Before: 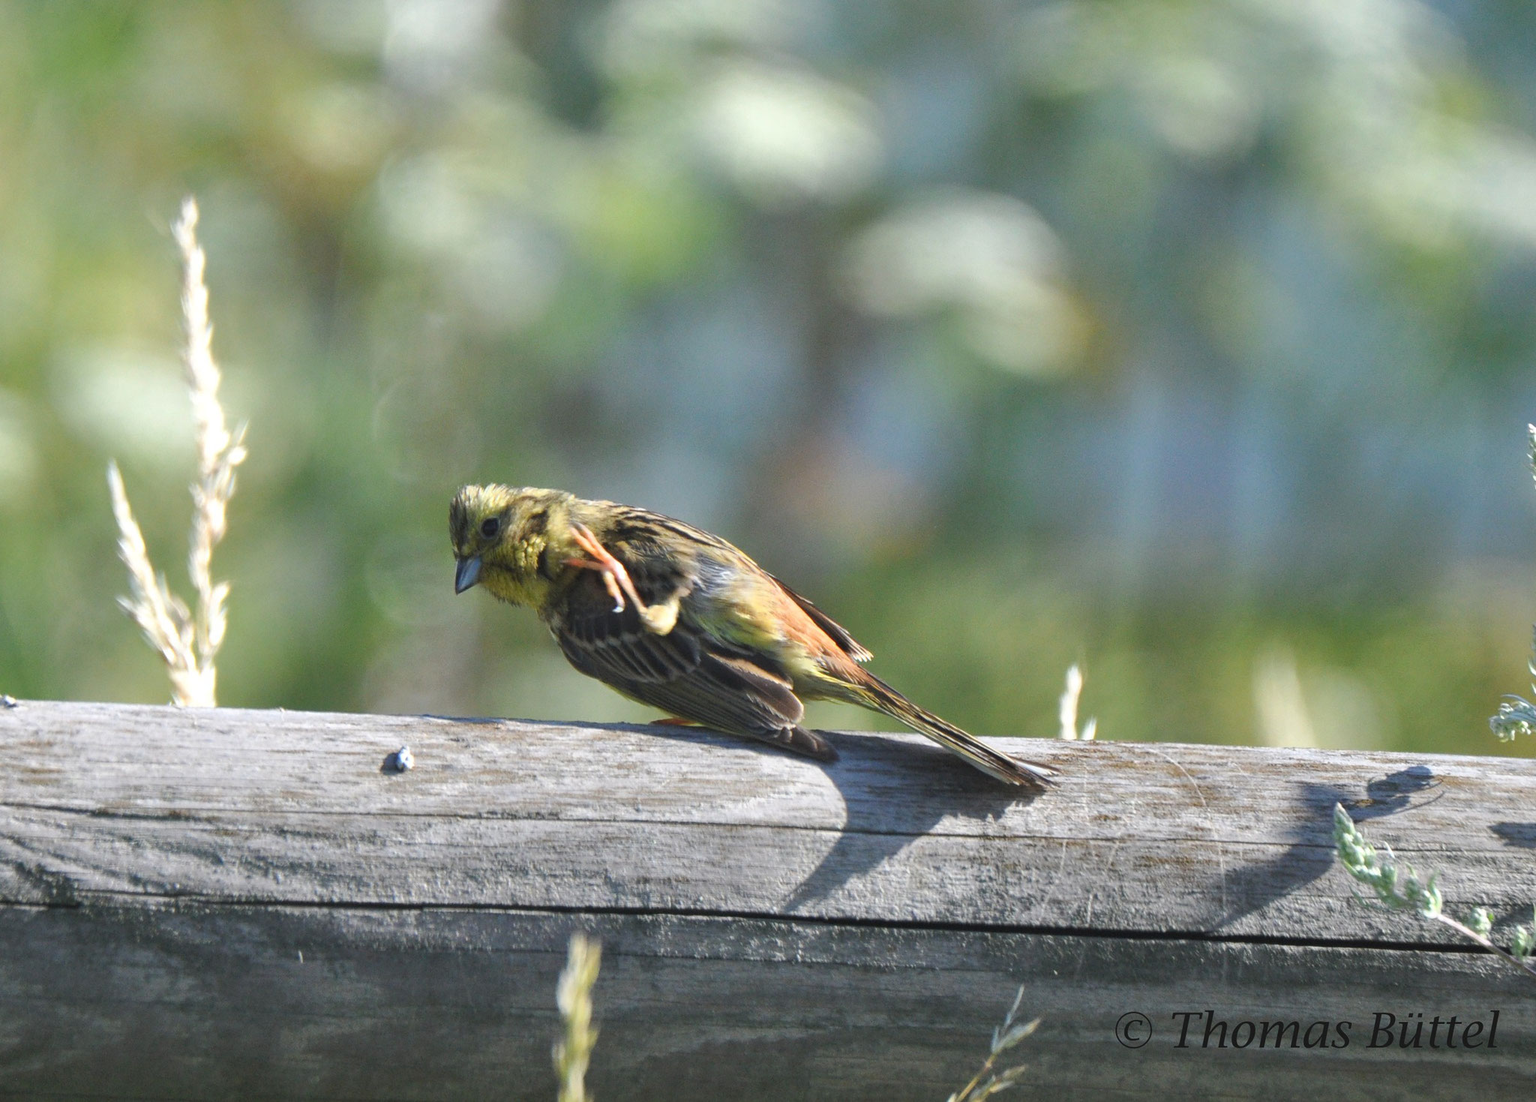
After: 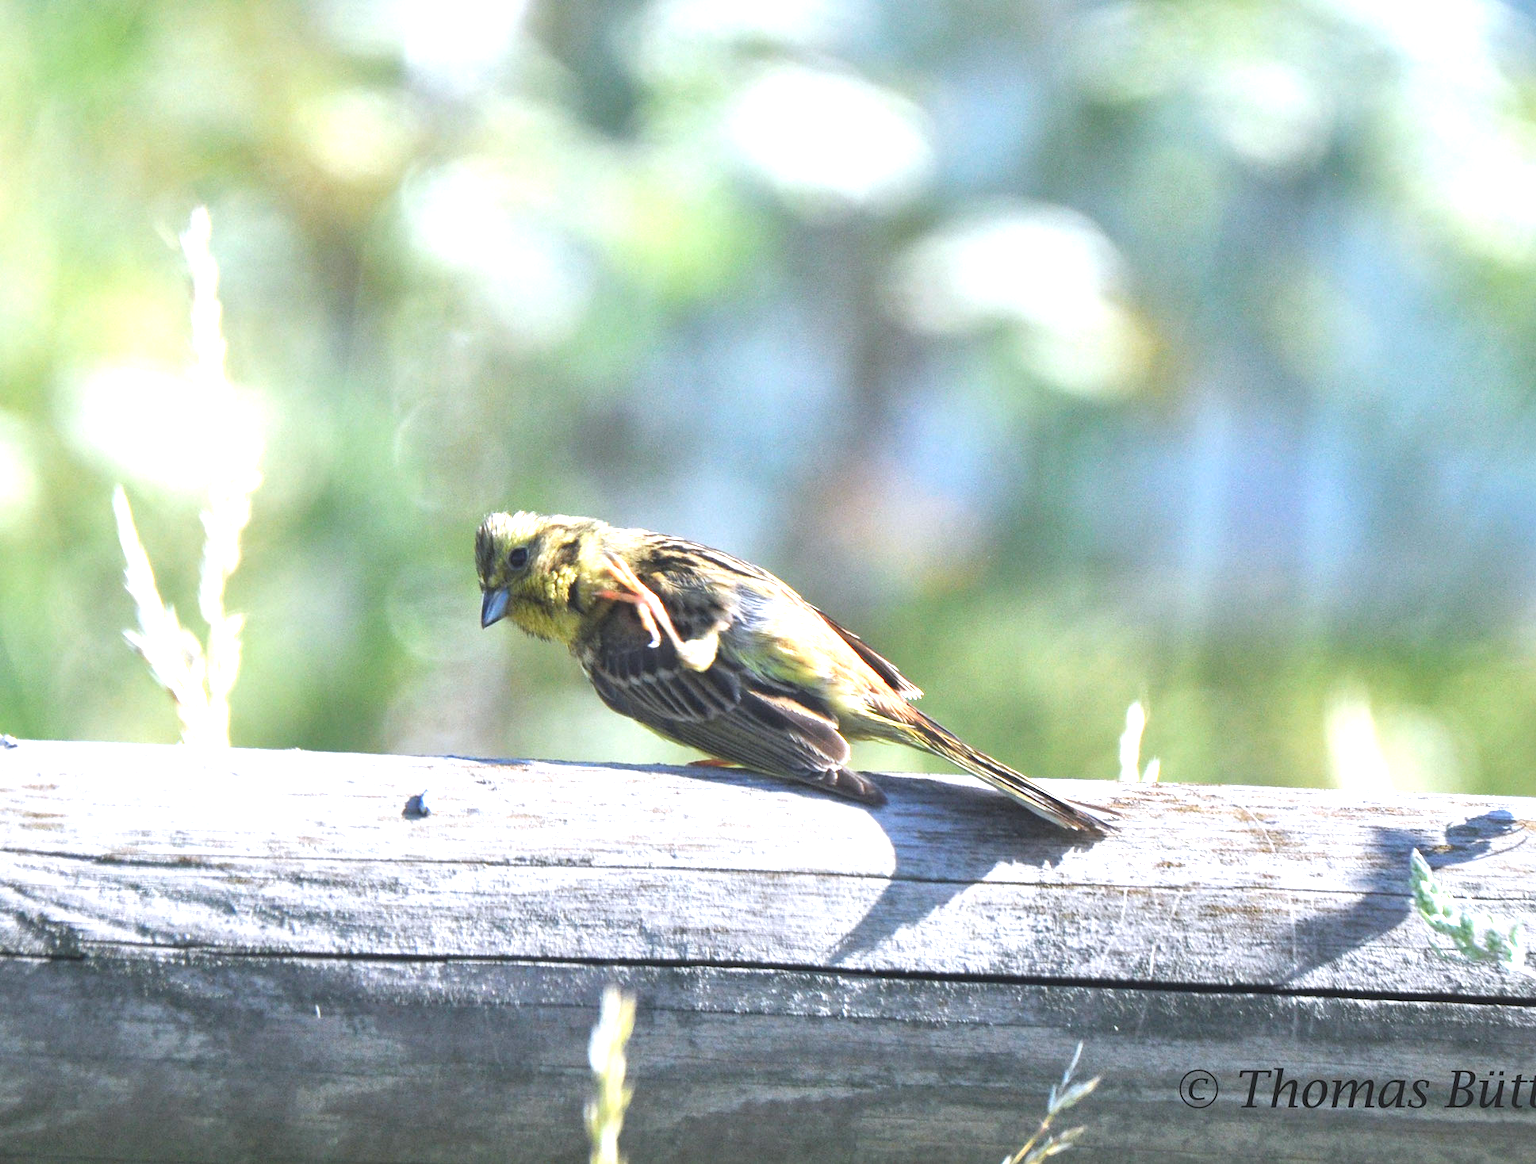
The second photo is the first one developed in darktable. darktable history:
local contrast: mode bilateral grid, contrast 19, coarseness 50, detail 119%, midtone range 0.2
color calibration: illuminant as shot in camera, x 0.358, y 0.373, temperature 4628.91 K
crop and rotate: left 0%, right 5.388%
exposure: black level correction 0, exposure 1.199 EV, compensate exposure bias true, compensate highlight preservation false
